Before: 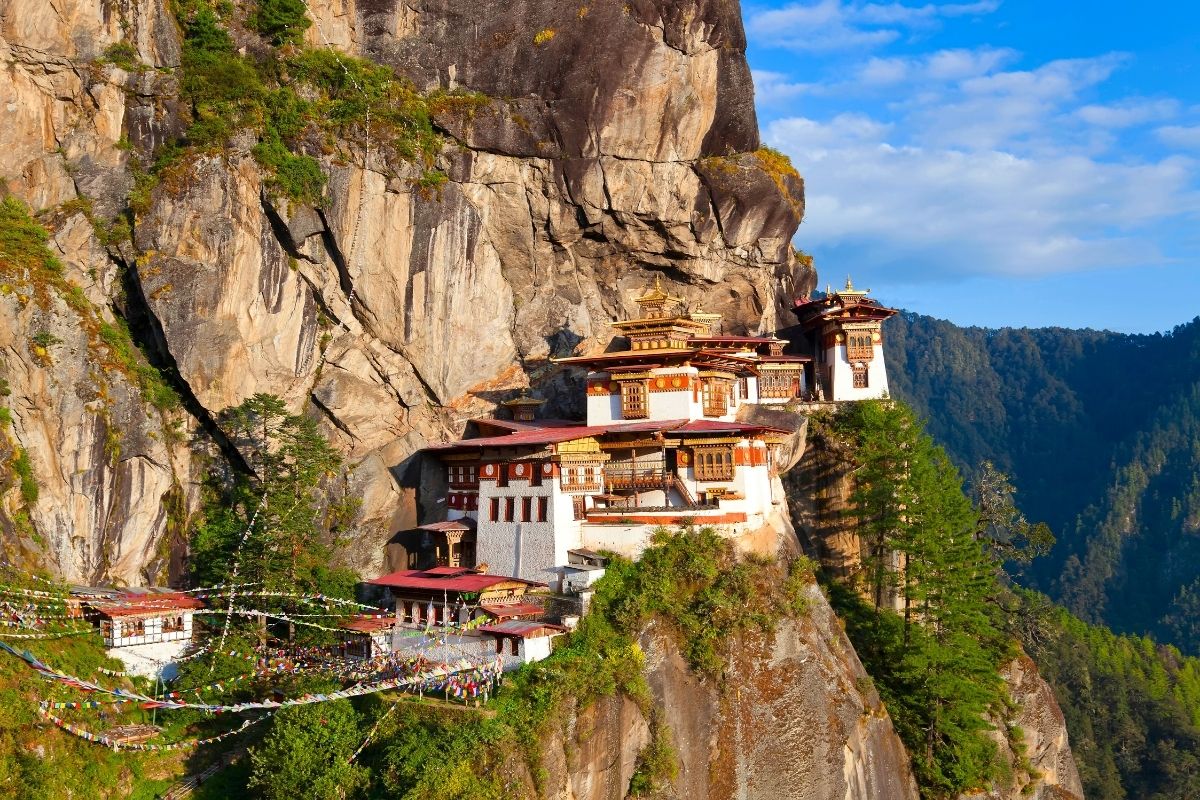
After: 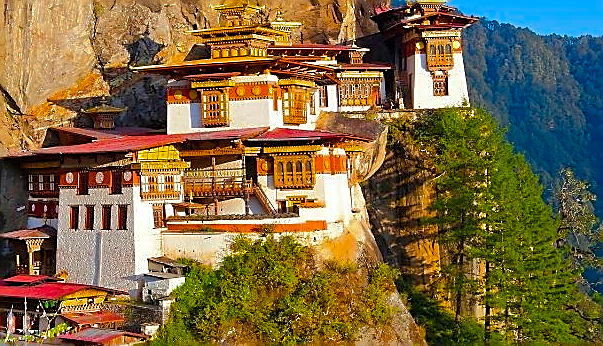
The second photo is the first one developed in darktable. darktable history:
color balance rgb: linear chroma grading › global chroma 15%, perceptual saturation grading › global saturation 30%
crop: left 35.03%, top 36.625%, right 14.663%, bottom 20.057%
sharpen: radius 1.4, amount 1.25, threshold 0.7
shadows and highlights: shadows 40, highlights -60
